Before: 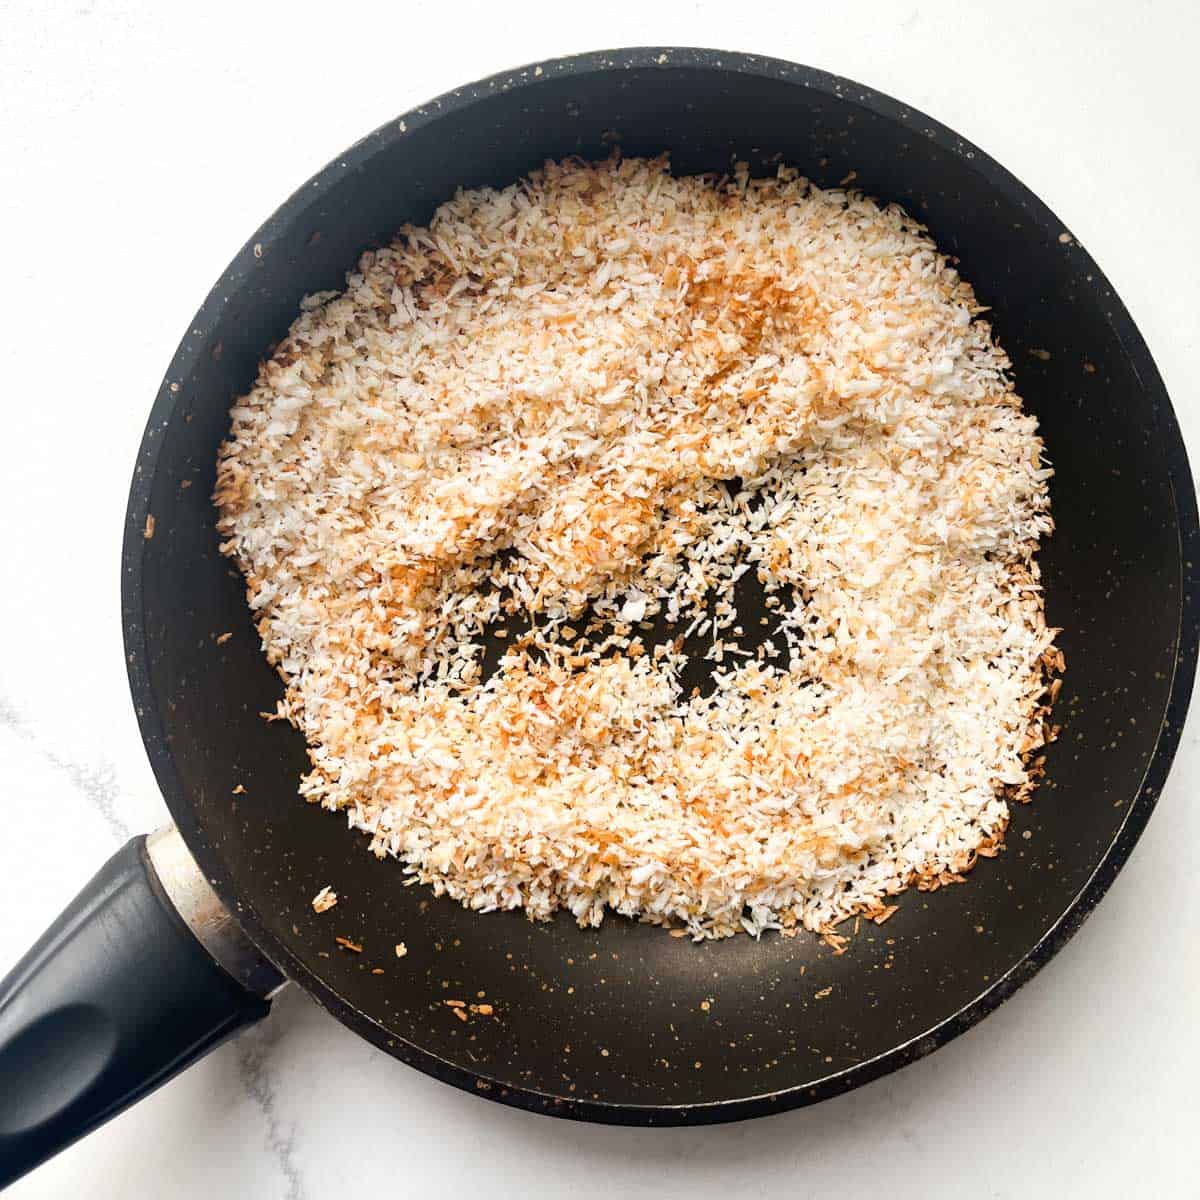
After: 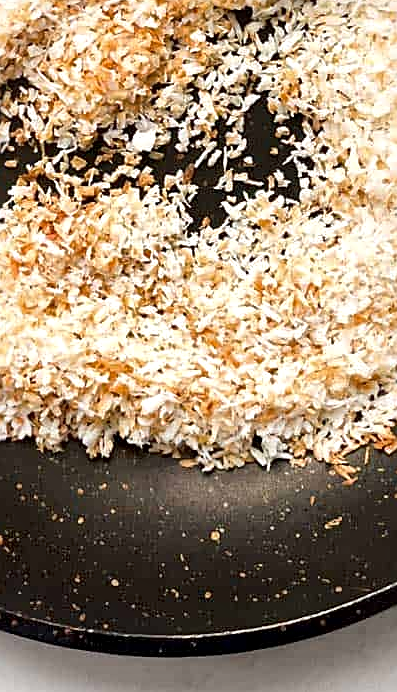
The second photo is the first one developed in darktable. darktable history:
local contrast: mode bilateral grid, contrast 20, coarseness 50, detail 171%, midtone range 0.2
crop: left 40.878%, top 39.176%, right 25.993%, bottom 3.081%
sharpen: on, module defaults
